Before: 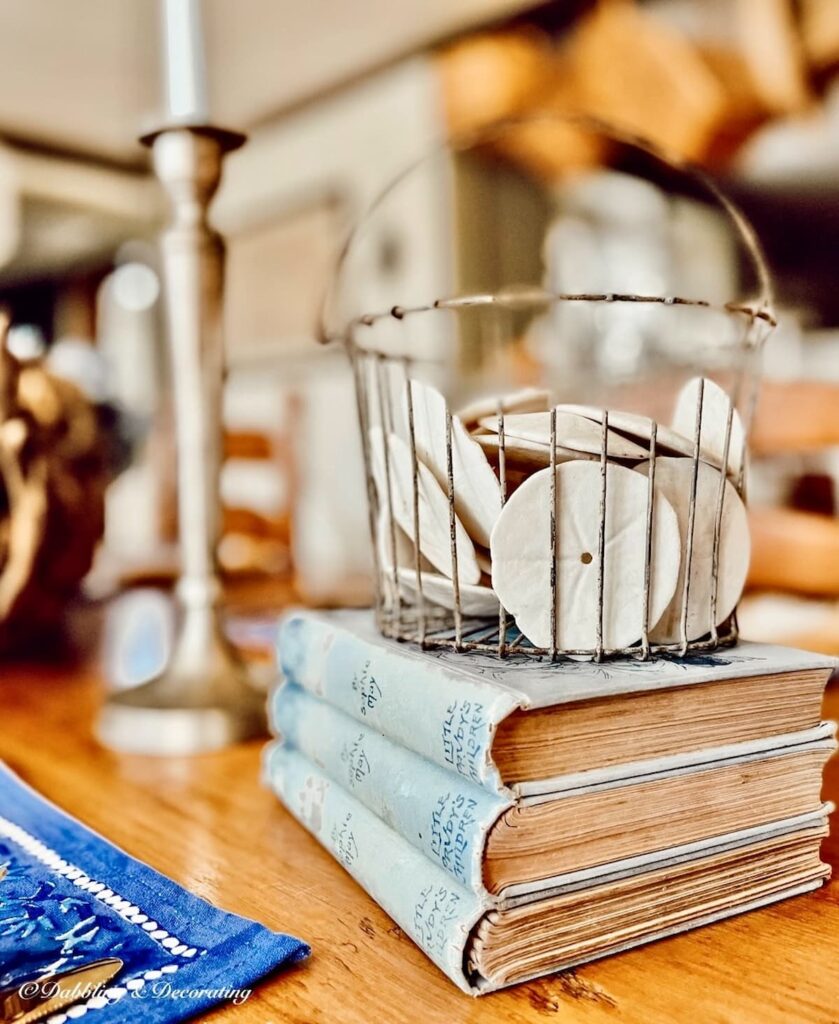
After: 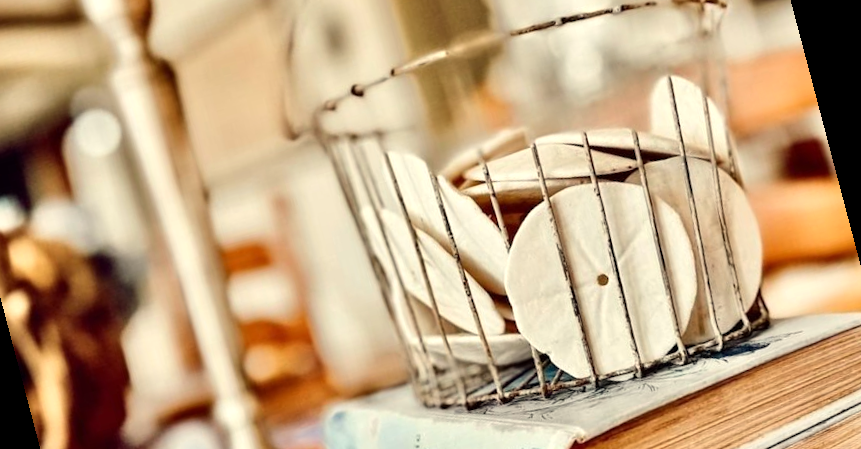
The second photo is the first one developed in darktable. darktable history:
exposure: exposure 0.2 EV, compensate highlight preservation false
crop: top 3.857%, bottom 21.132%
rotate and perspective: rotation -14.8°, crop left 0.1, crop right 0.903, crop top 0.25, crop bottom 0.748
white balance: red 1.029, blue 0.92
